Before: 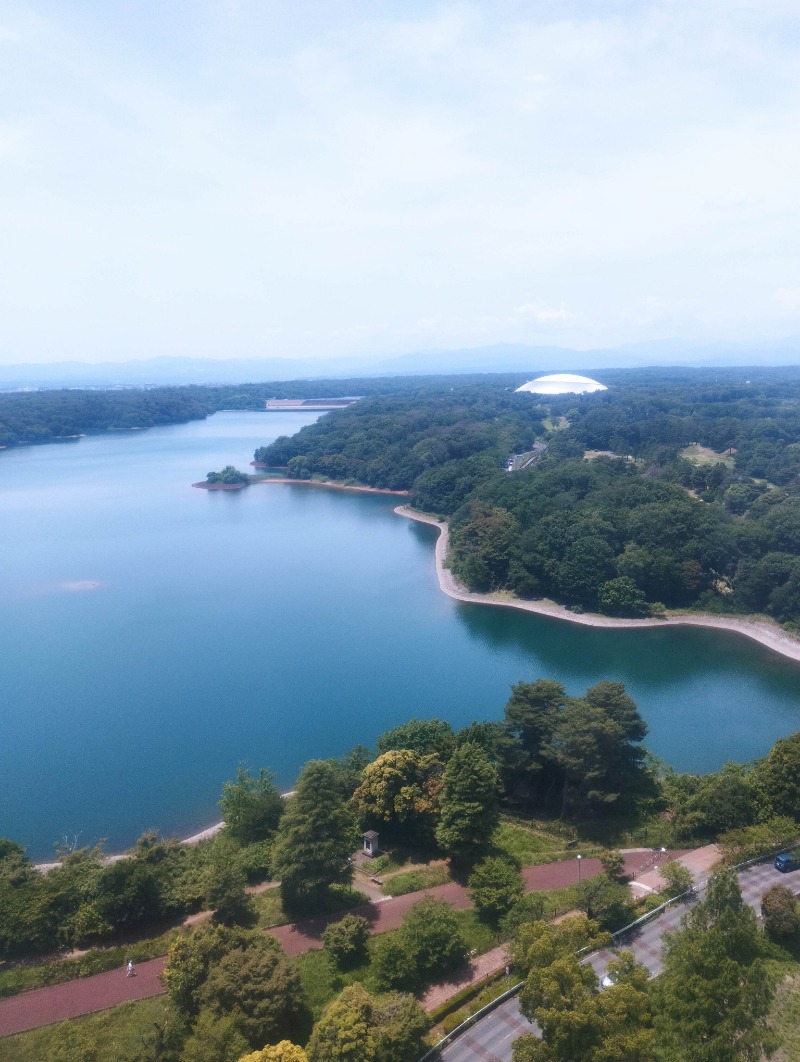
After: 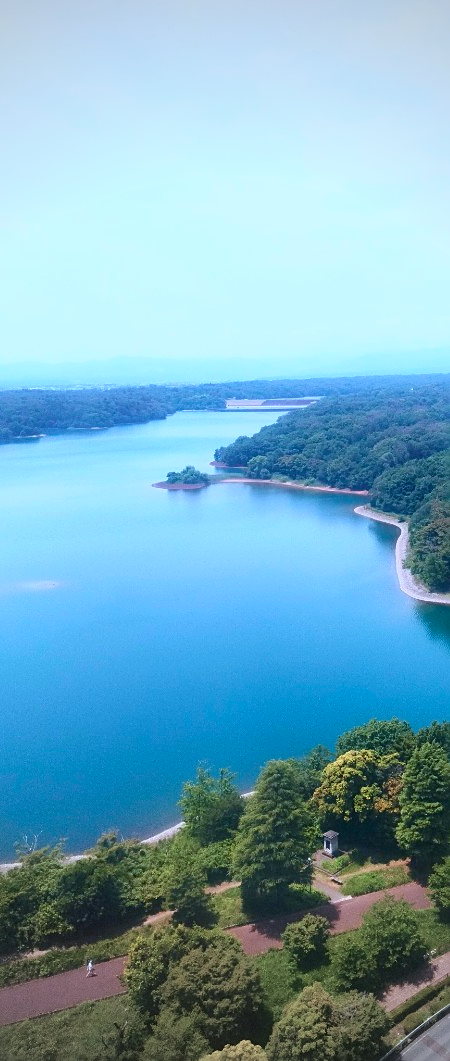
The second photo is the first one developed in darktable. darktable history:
sharpen: on, module defaults
tone curve: curves: ch0 [(0, 0) (0.091, 0.077) (0.389, 0.458) (0.745, 0.82) (0.844, 0.908) (0.909, 0.942) (1, 0.973)]; ch1 [(0, 0) (0.437, 0.404) (0.5, 0.5) (0.529, 0.556) (0.58, 0.603) (0.616, 0.649) (1, 1)]; ch2 [(0, 0) (0.442, 0.415) (0.5, 0.5) (0.535, 0.557) (0.585, 0.62) (1, 1)], color space Lab, independent channels, preserve colors none
crop: left 5.114%, right 38.589%
vignetting: fall-off start 67.15%, brightness -0.442, saturation -0.691, width/height ratio 1.011, unbound false
white balance: red 0.925, blue 1.046
